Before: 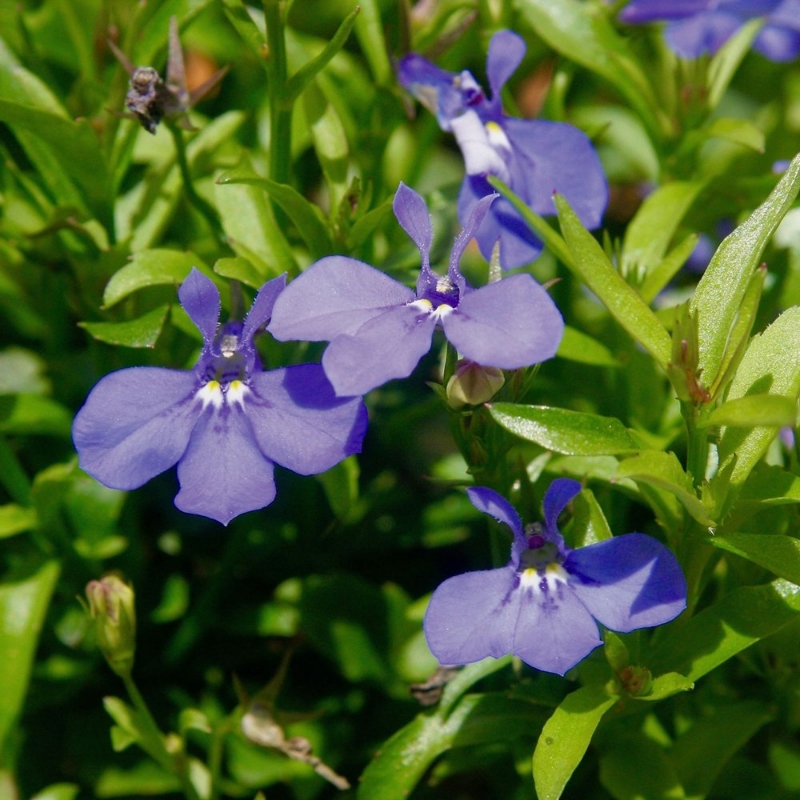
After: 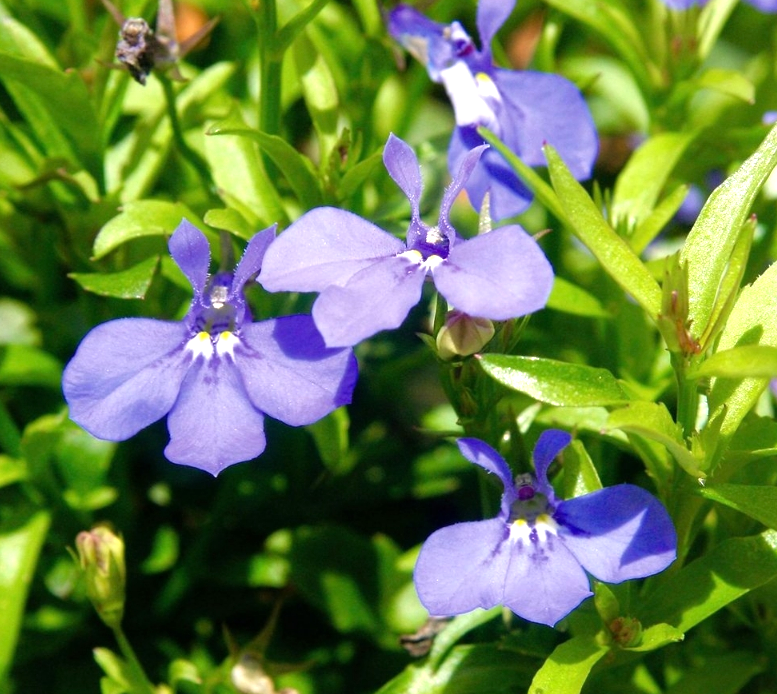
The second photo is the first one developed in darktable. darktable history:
tone equalizer: -8 EV -0.443 EV, -7 EV -0.392 EV, -6 EV -0.297 EV, -5 EV -0.205 EV, -3 EV 0.252 EV, -2 EV 0.353 EV, -1 EV 0.368 EV, +0 EV 0.388 EV
crop: left 1.369%, top 6.178%, right 1.389%, bottom 7.005%
exposure: exposure 0.508 EV, compensate highlight preservation false
